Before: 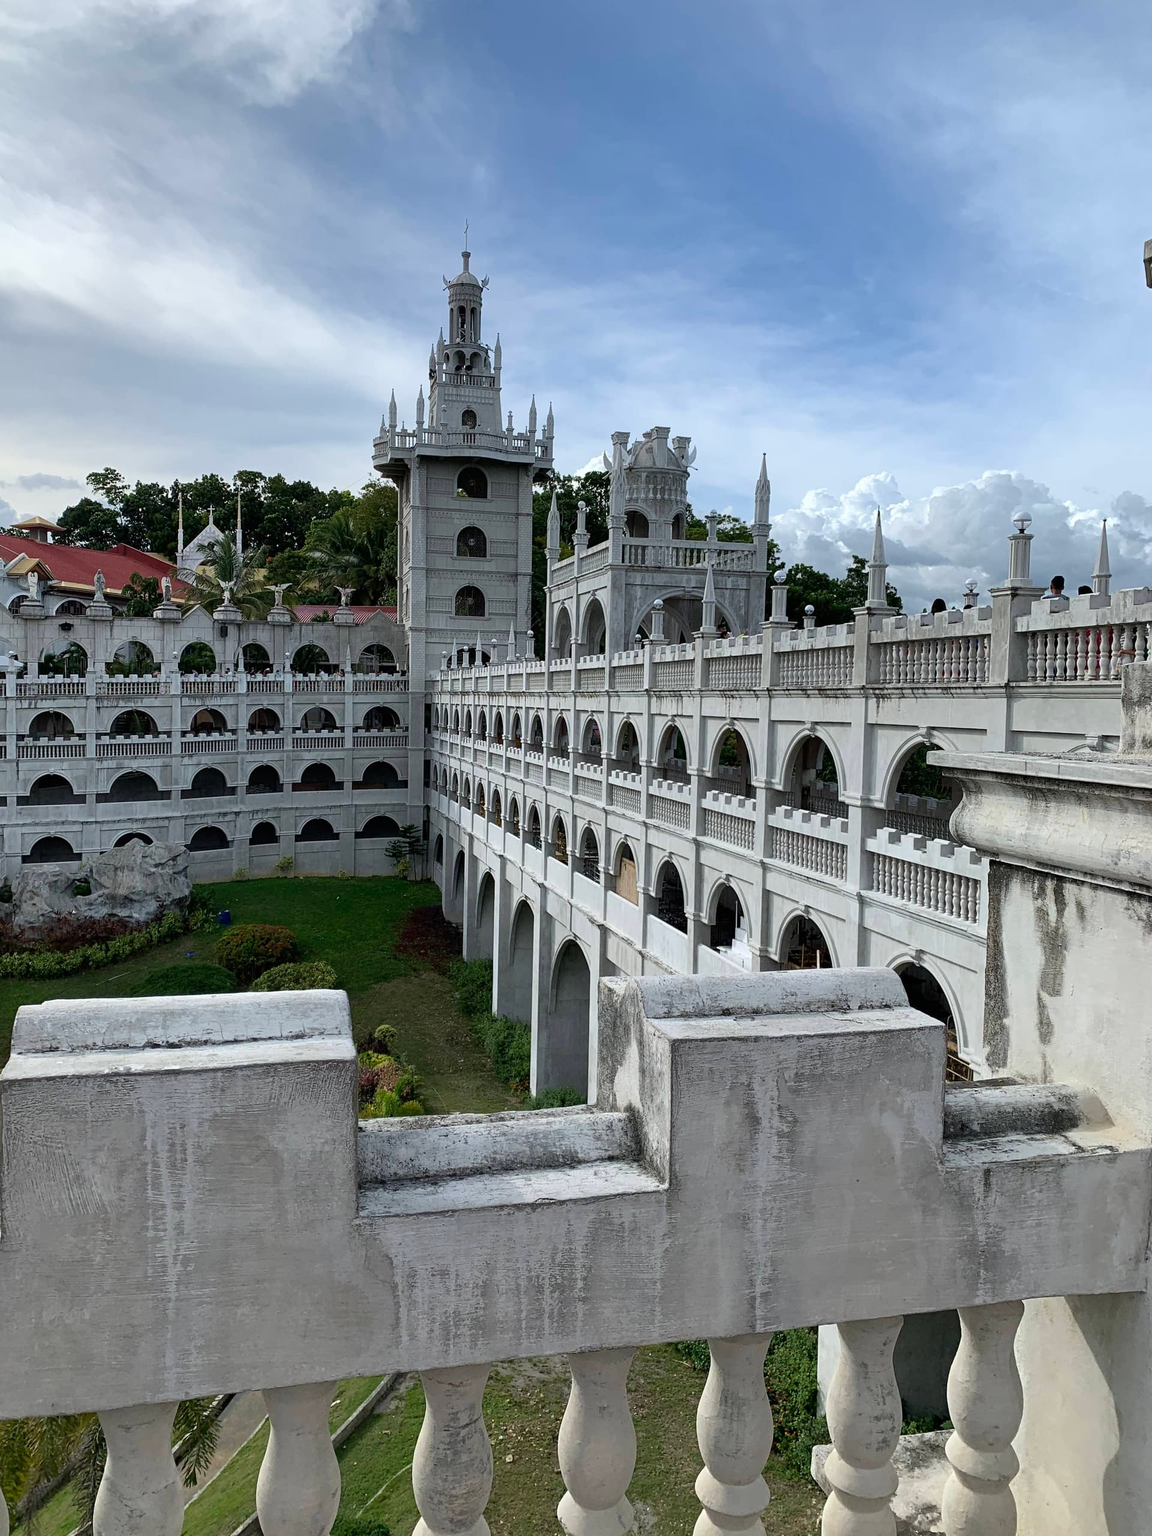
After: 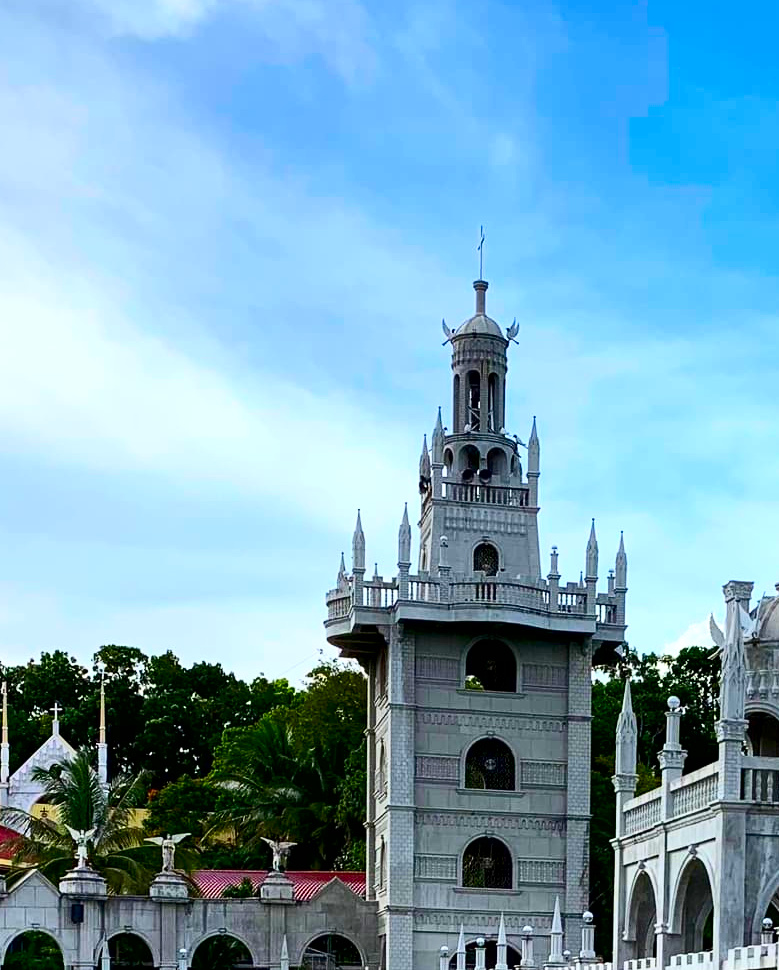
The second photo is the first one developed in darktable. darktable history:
exposure: black level correction 0.005, exposure 0.286 EV, compensate highlight preservation false
contrast brightness saturation: contrast 0.26, brightness 0.02, saturation 0.87
crop: left 15.452%, top 5.459%, right 43.956%, bottom 56.62%
